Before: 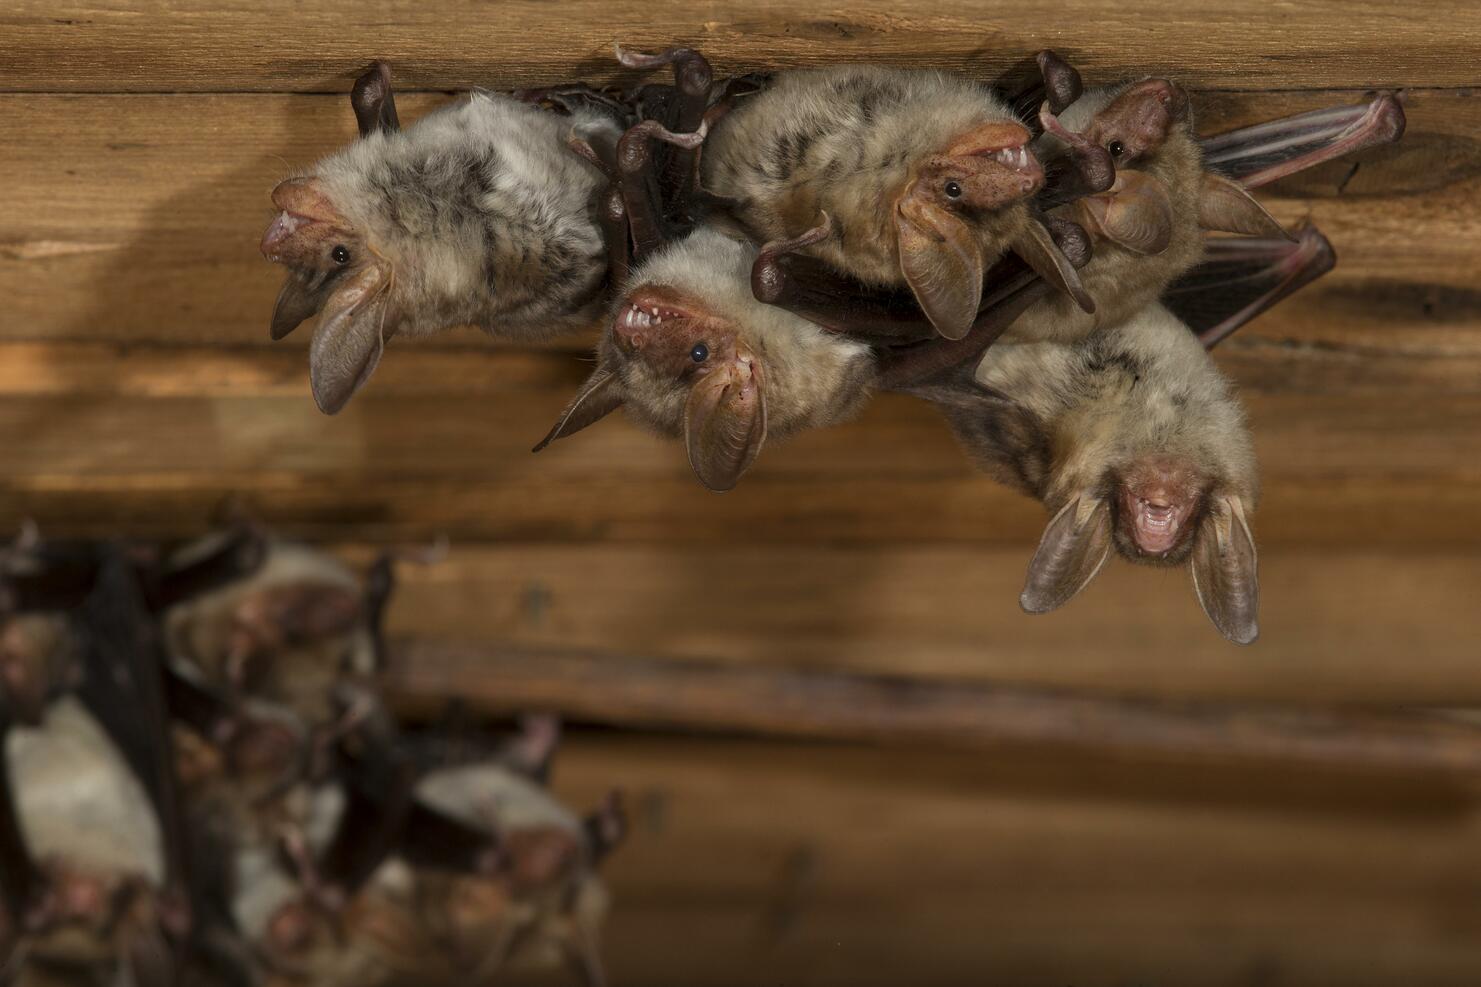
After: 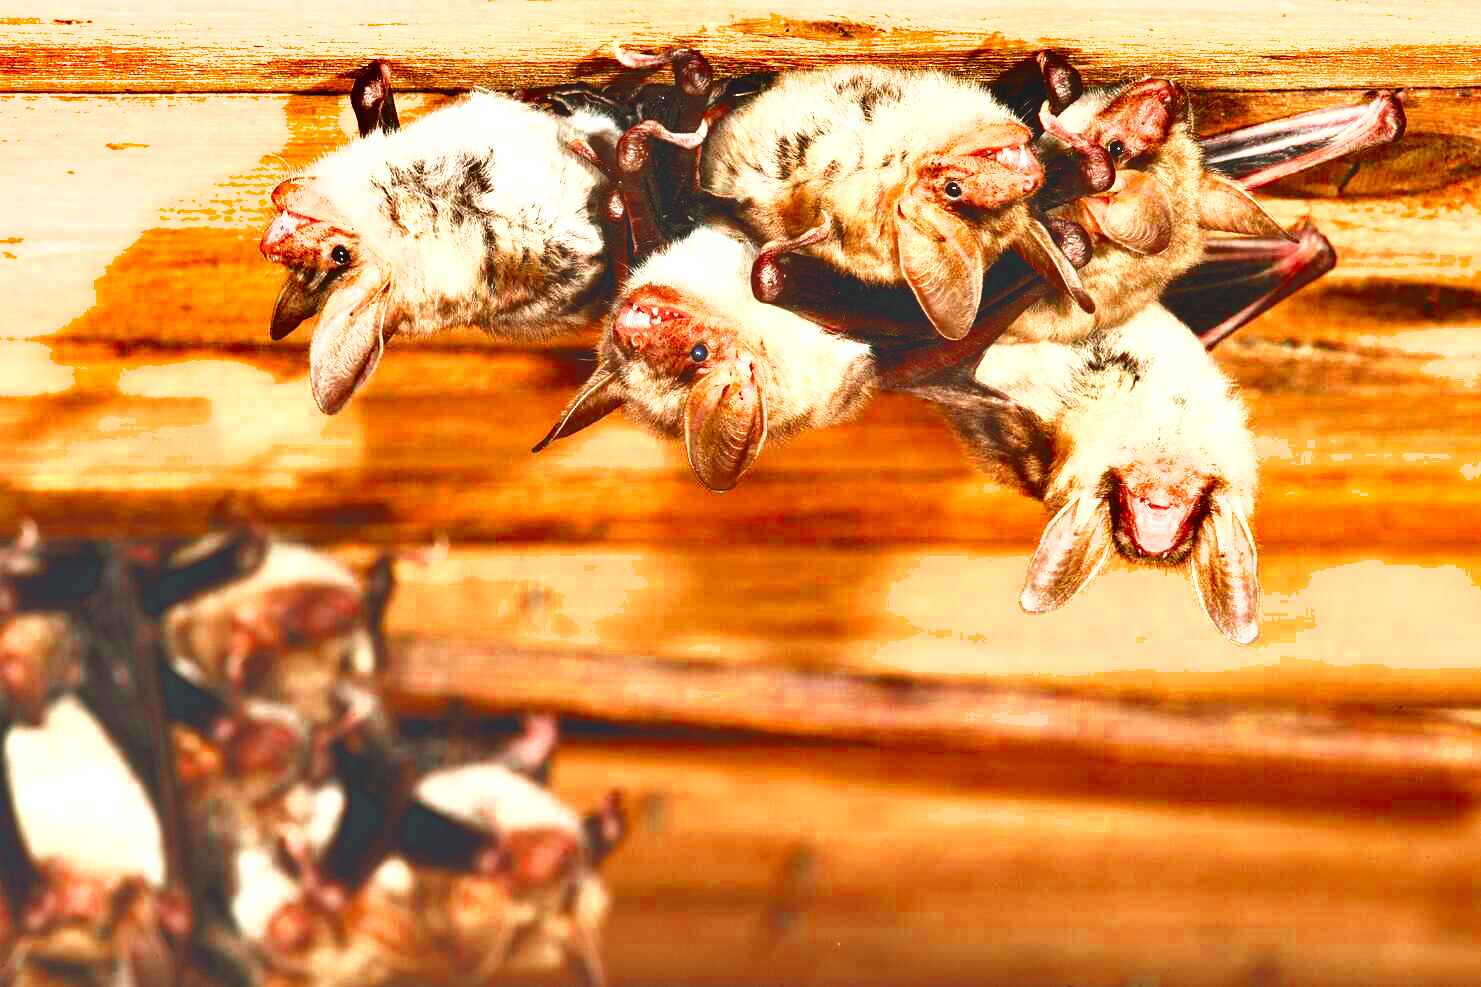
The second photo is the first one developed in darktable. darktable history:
color zones: curves: ch0 [(0, 0.5) (0.125, 0.4) (0.25, 0.5) (0.375, 0.4) (0.5, 0.4) (0.625, 0.6) (0.75, 0.6) (0.875, 0.5)]; ch1 [(0, 0.4) (0.125, 0.5) (0.25, 0.4) (0.375, 0.4) (0.5, 0.4) (0.625, 0.4) (0.75, 0.5) (0.875, 0.4)]; ch2 [(0, 0.6) (0.125, 0.5) (0.25, 0.5) (0.375, 0.6) (0.5, 0.6) (0.625, 0.5) (0.75, 0.5) (0.875, 0.5)]
shadows and highlights: soften with gaussian
levels: levels [0.008, 0.318, 0.836]
contrast brightness saturation: contrast 0.383, brightness 0.526
tone equalizer: edges refinement/feathering 500, mask exposure compensation -1.57 EV, preserve details no
base curve: curves: ch0 [(0, 0.003) (0.001, 0.002) (0.006, 0.004) (0.02, 0.022) (0.048, 0.086) (0.094, 0.234) (0.162, 0.431) (0.258, 0.629) (0.385, 0.8) (0.548, 0.918) (0.751, 0.988) (1, 1)], preserve colors none
